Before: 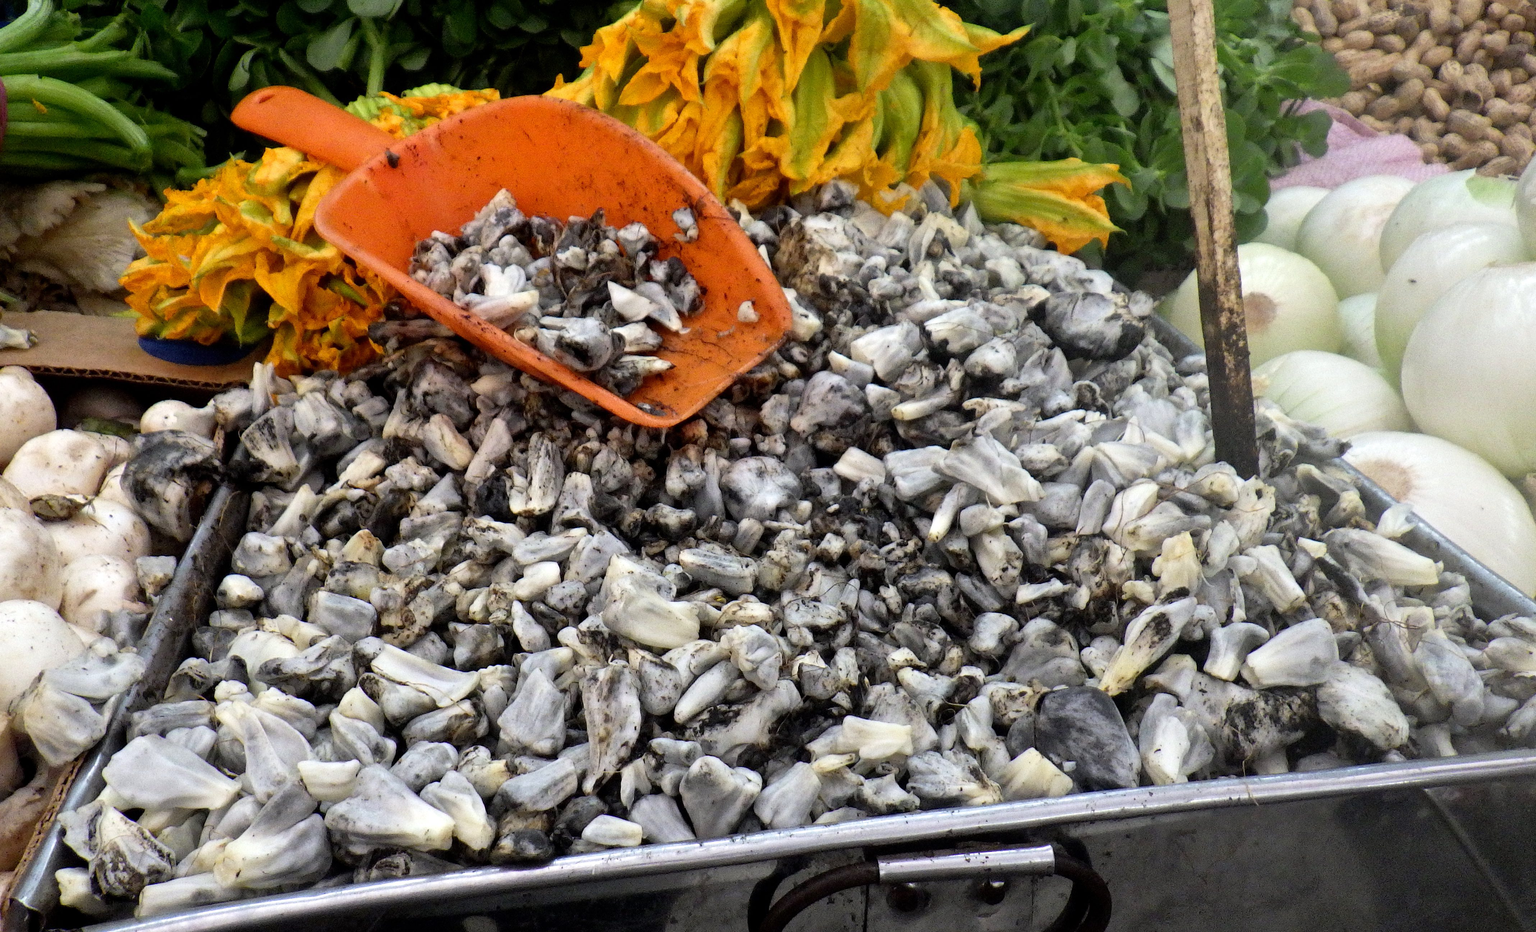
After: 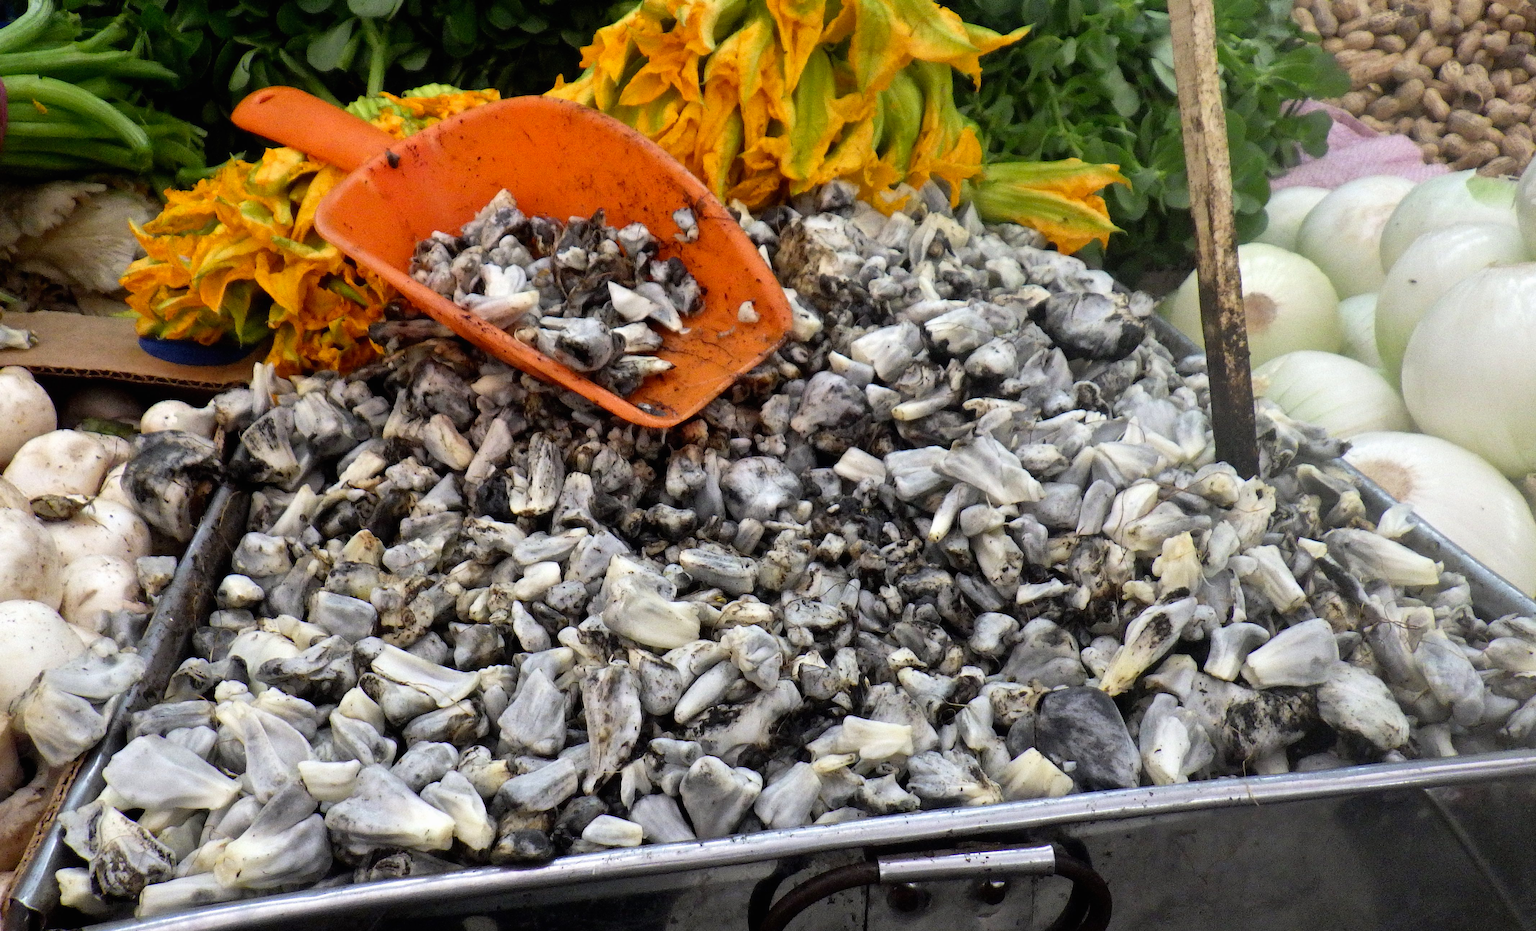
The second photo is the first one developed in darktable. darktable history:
contrast brightness saturation: contrast -0.013, brightness -0.007, saturation 0.037
